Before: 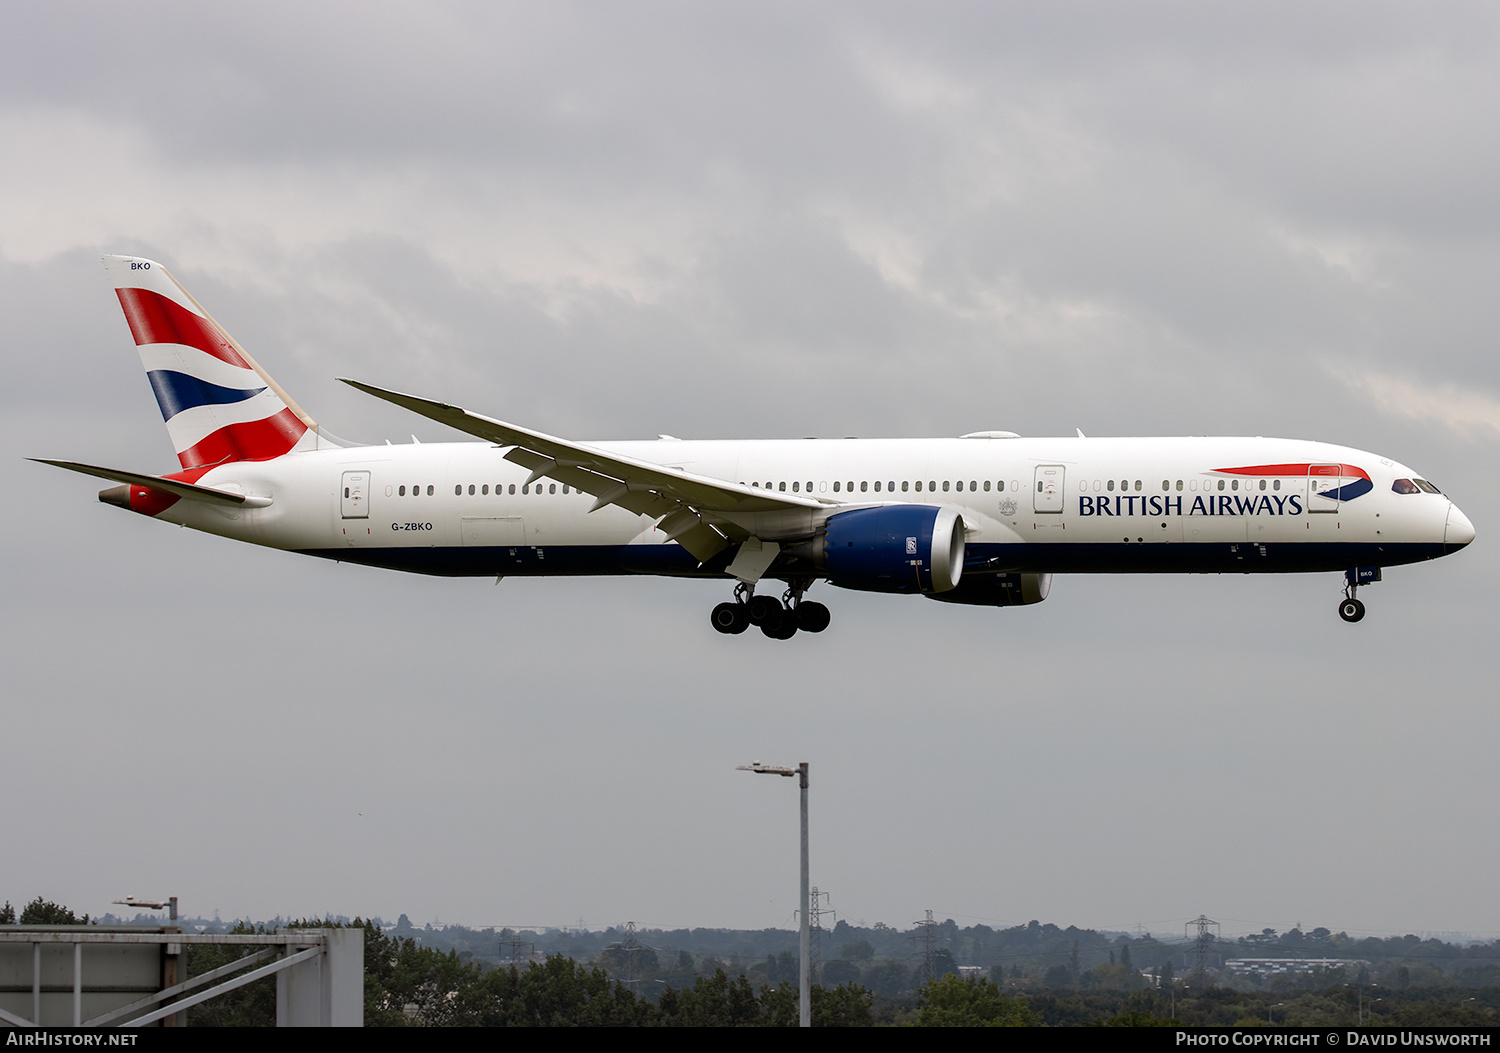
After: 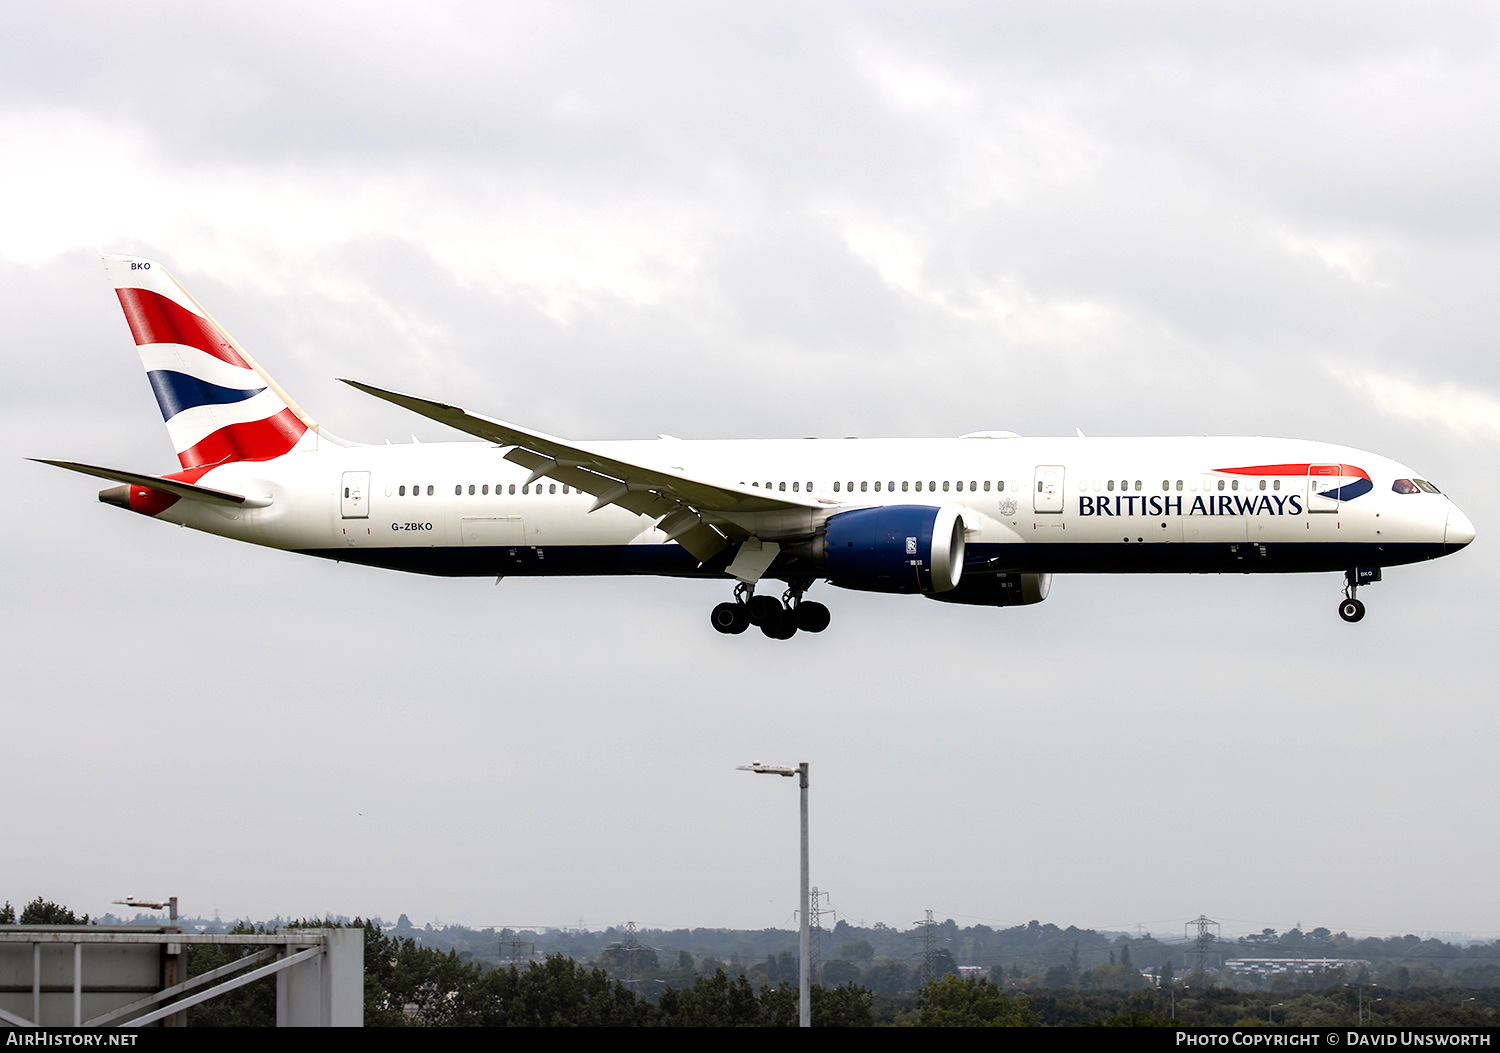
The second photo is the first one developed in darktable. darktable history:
tone equalizer: -8 EV -0.765 EV, -7 EV -0.723 EV, -6 EV -0.571 EV, -5 EV -0.368 EV, -3 EV 0.369 EV, -2 EV 0.6 EV, -1 EV 0.69 EV, +0 EV 0.748 EV
